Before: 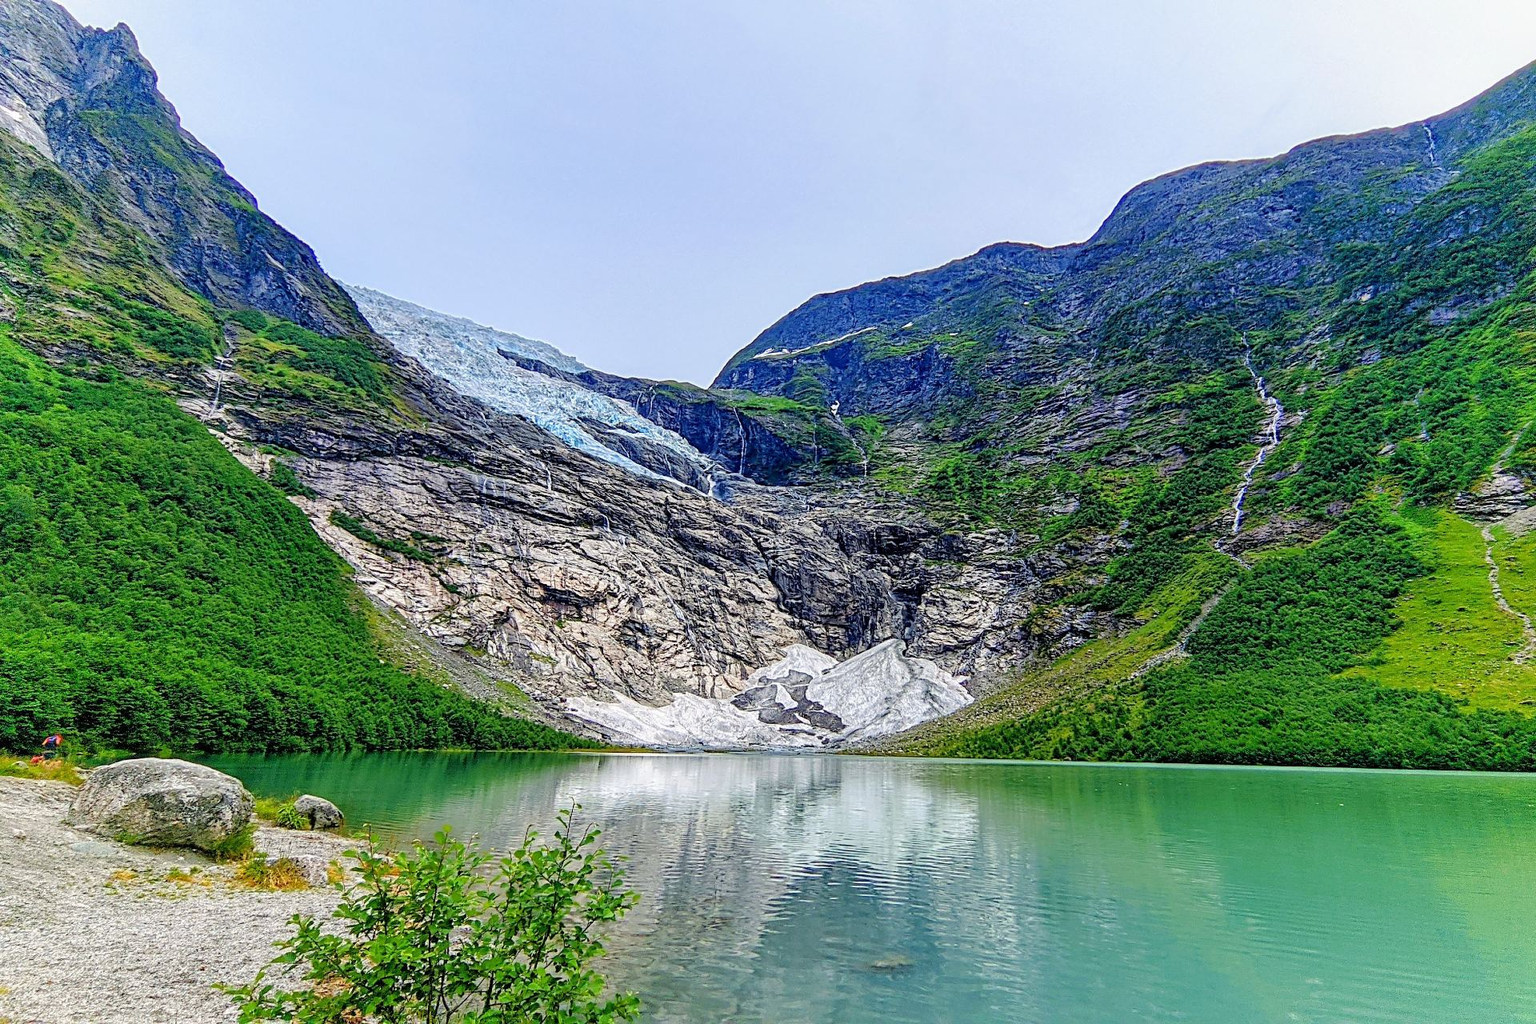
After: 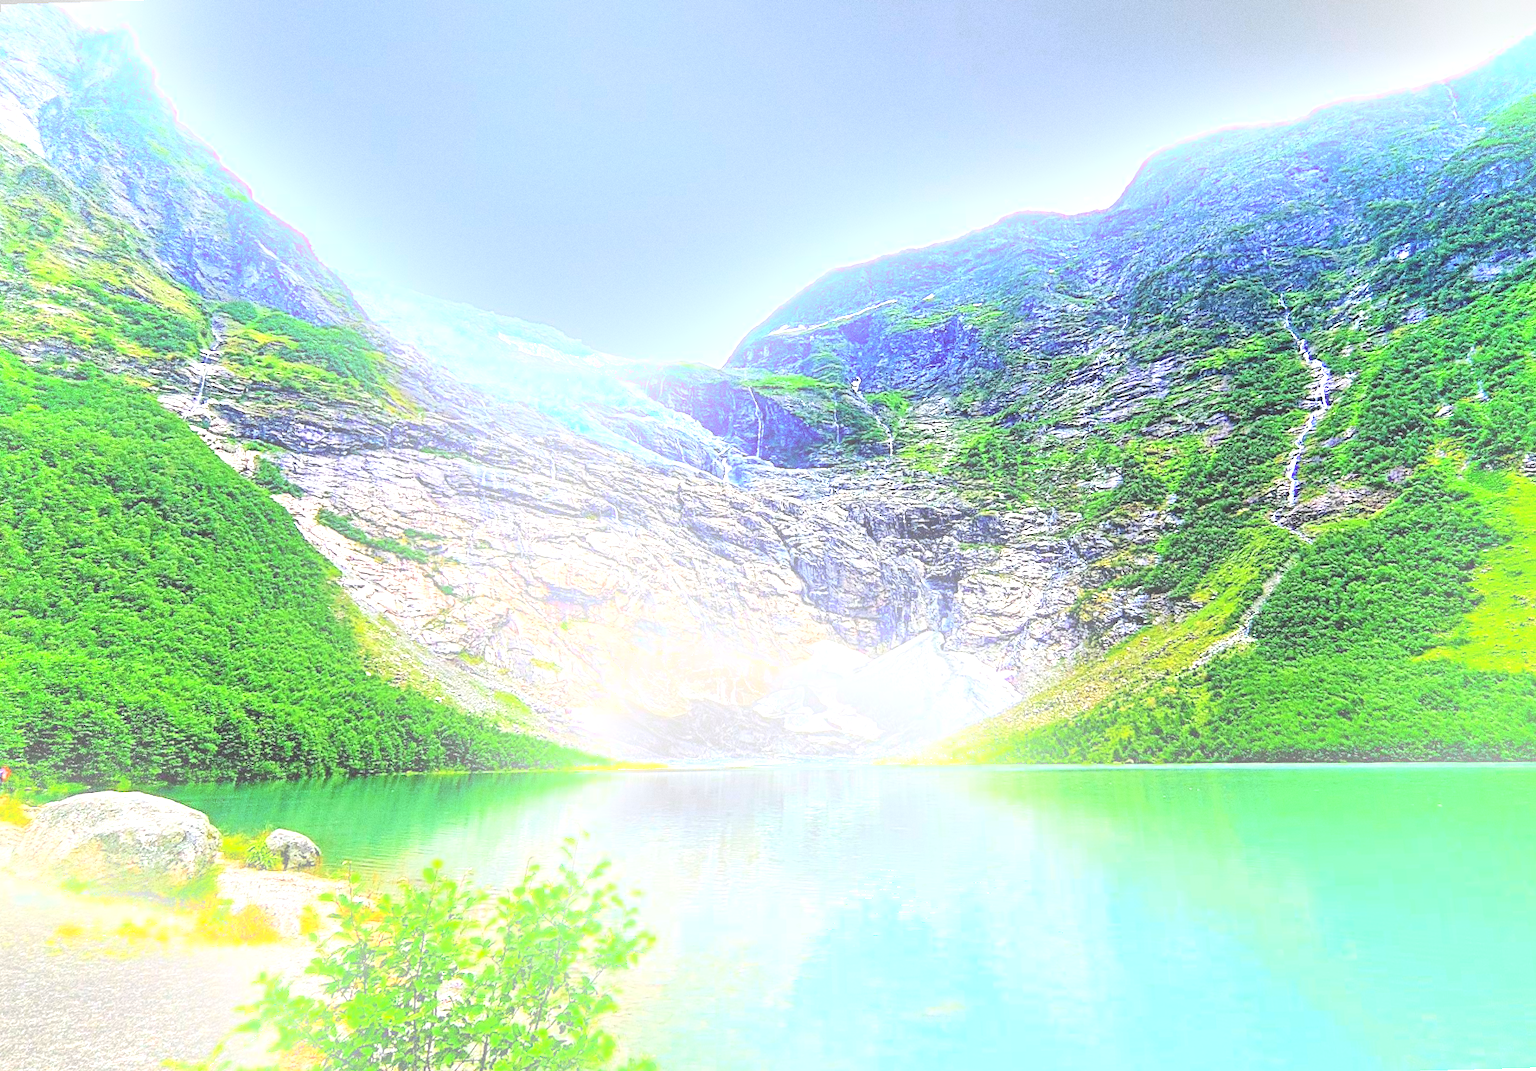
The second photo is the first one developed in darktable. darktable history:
grain: coarseness 0.09 ISO
rotate and perspective: rotation -1.68°, lens shift (vertical) -0.146, crop left 0.049, crop right 0.912, crop top 0.032, crop bottom 0.96
bloom: on, module defaults
exposure: exposure 1.5 EV, compensate highlight preservation false
